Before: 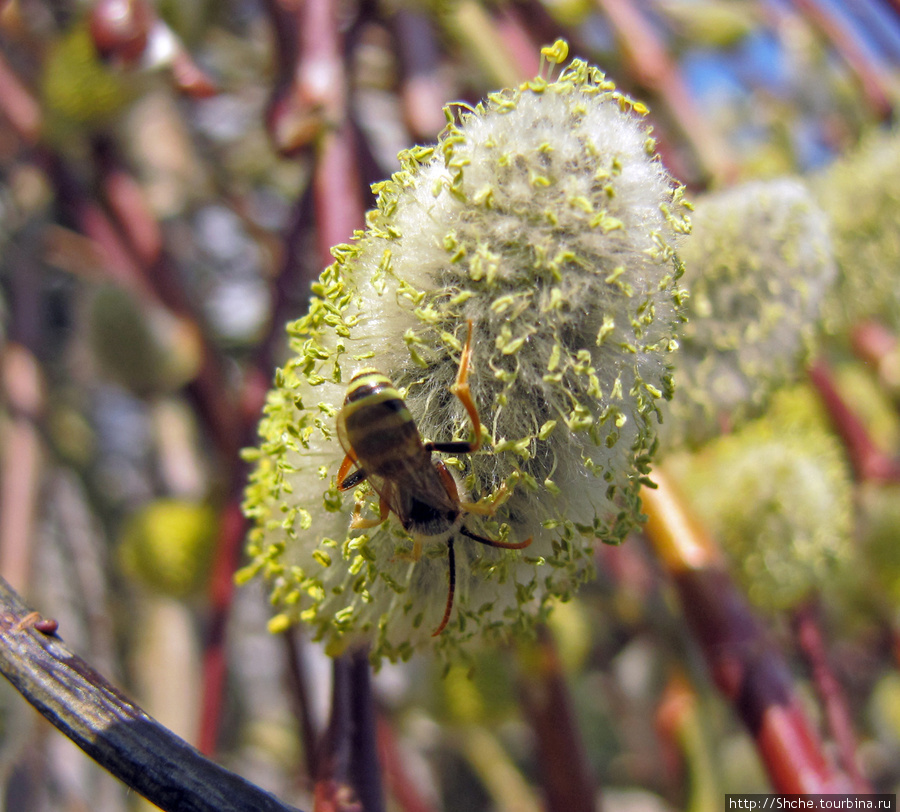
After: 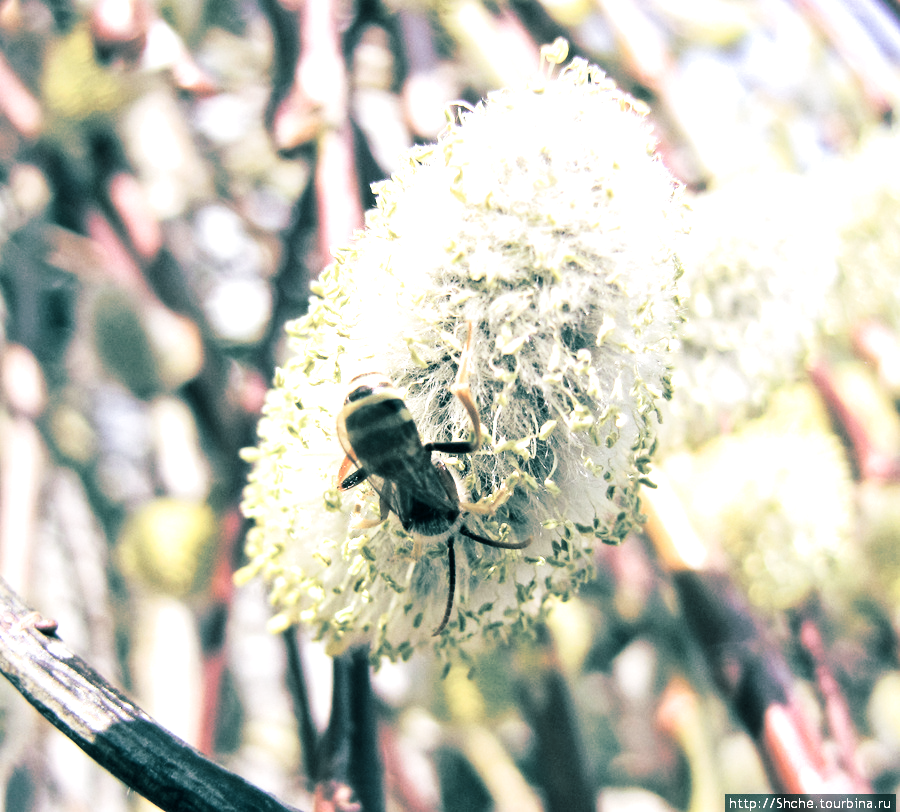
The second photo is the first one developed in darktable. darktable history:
split-toning: shadows › hue 183.6°, shadows › saturation 0.52, highlights › hue 0°, highlights › saturation 0
contrast brightness saturation: contrast 0.28
color zones: curves: ch1 [(0, 0.292) (0.001, 0.292) (0.2, 0.264) (0.4, 0.248) (0.6, 0.248) (0.8, 0.264) (0.999, 0.292) (1, 0.292)]
exposure: black level correction 0, exposure 1.55 EV, compensate exposure bias true, compensate highlight preservation false
color balance: mode lift, gamma, gain (sRGB)
